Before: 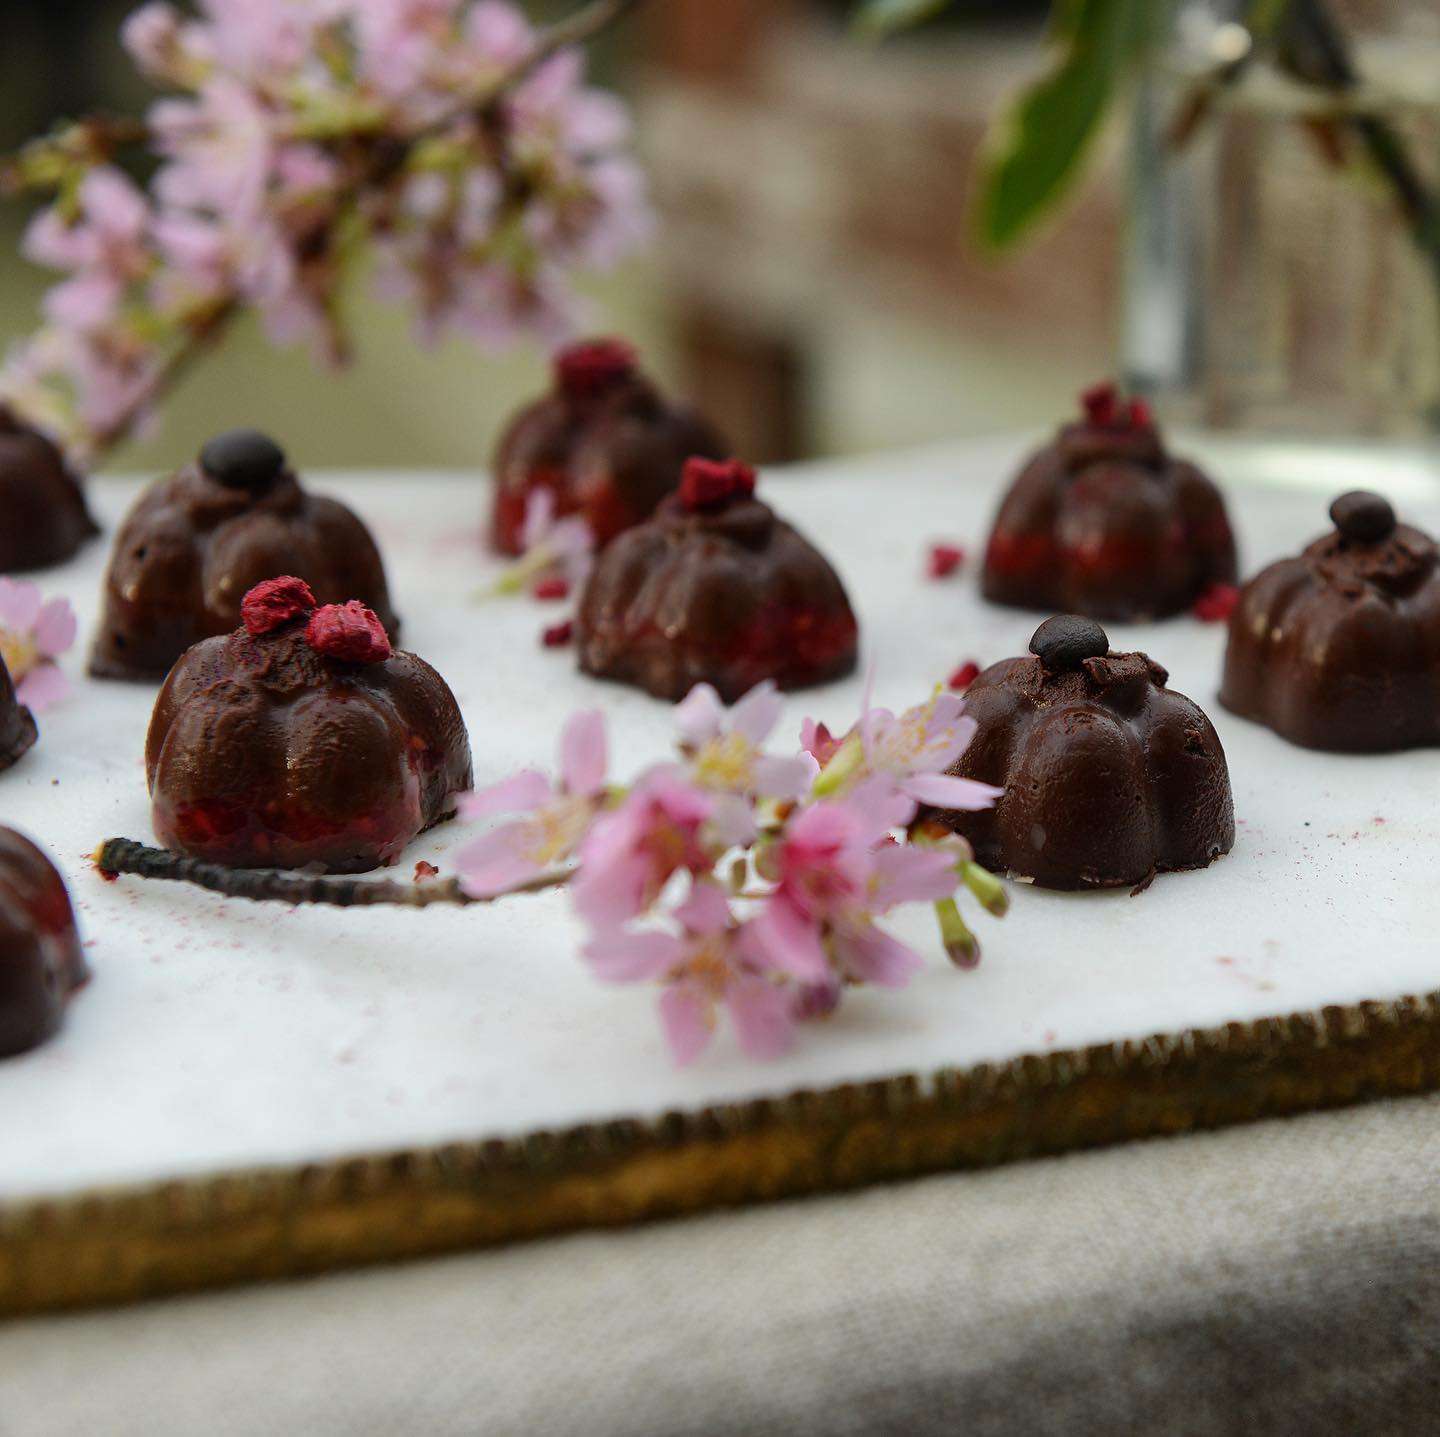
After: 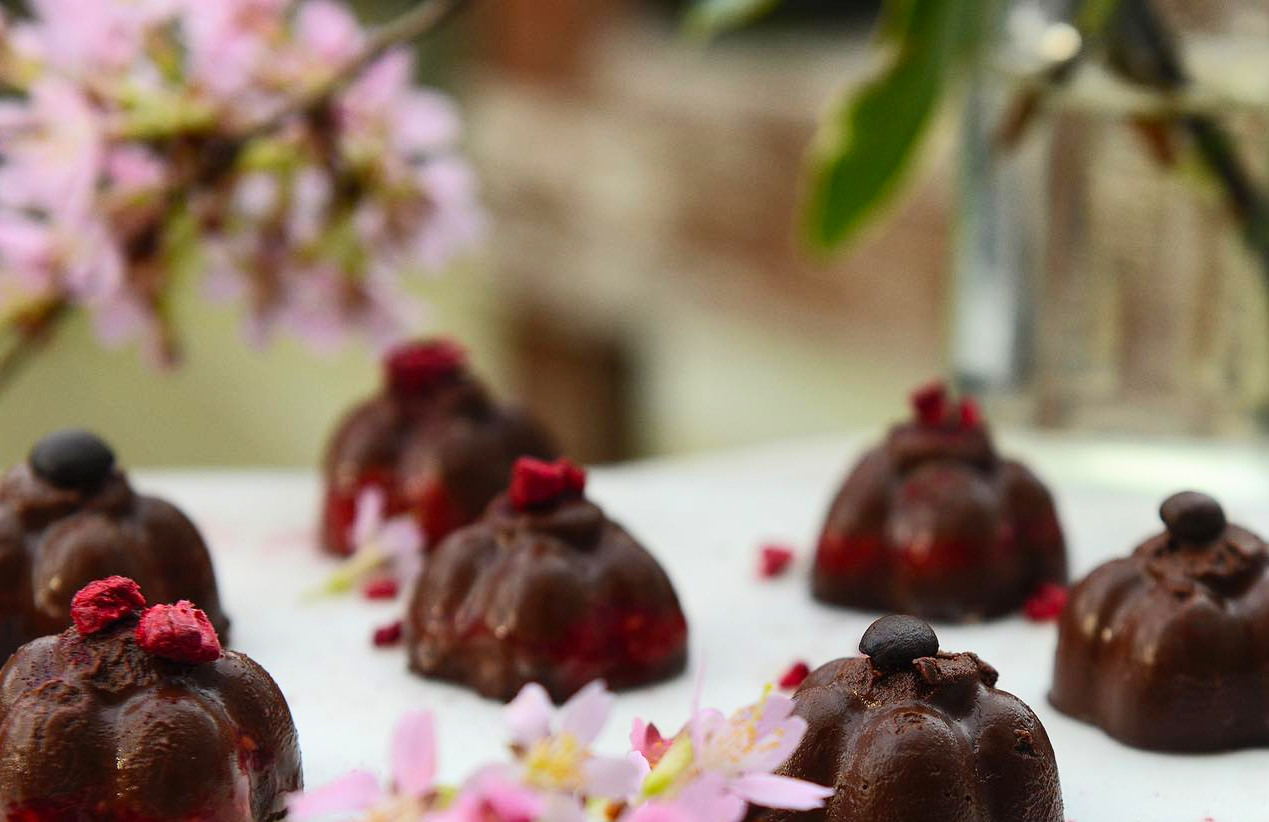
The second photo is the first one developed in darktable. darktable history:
crop and rotate: left 11.812%, bottom 42.776%
contrast brightness saturation: contrast 0.2, brightness 0.16, saturation 0.22
